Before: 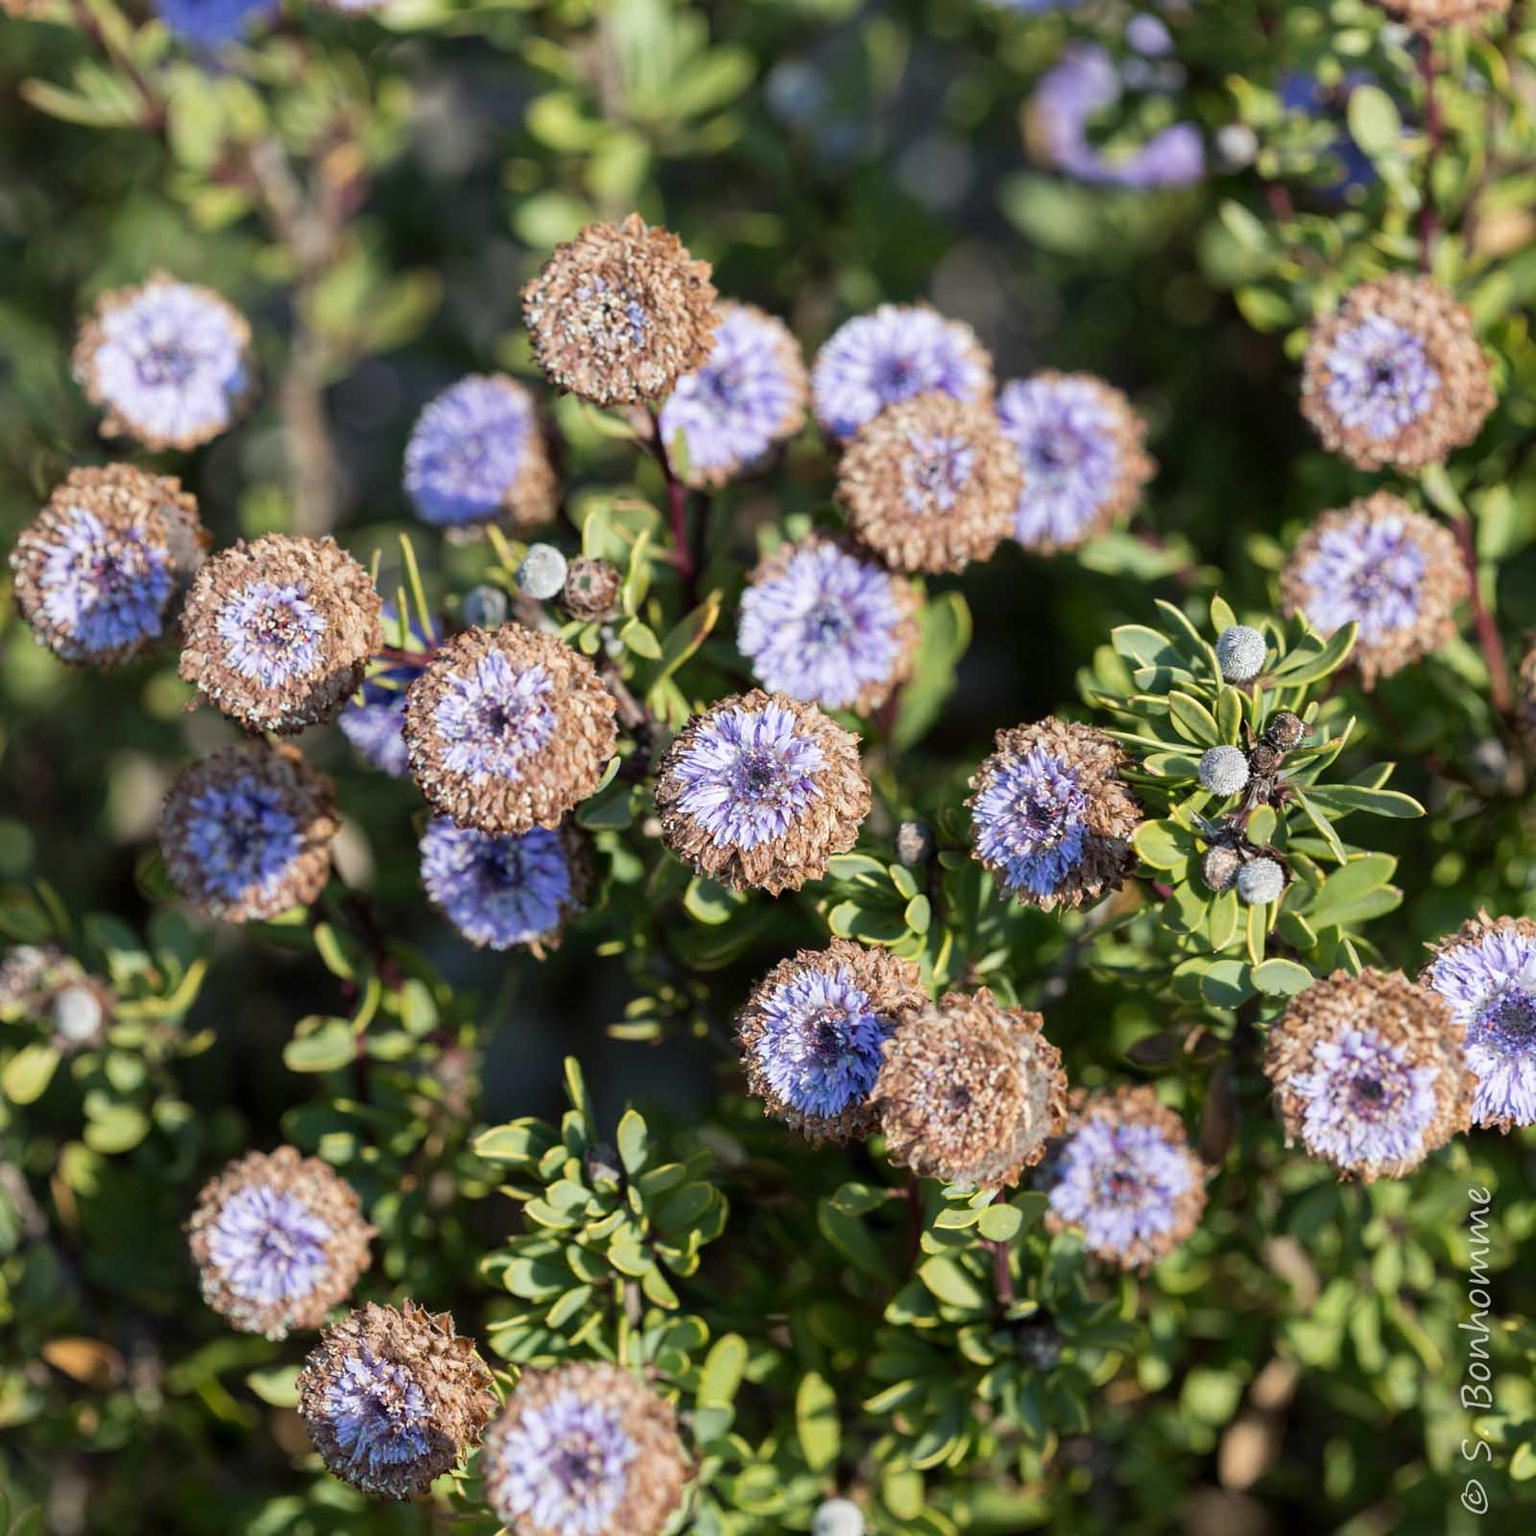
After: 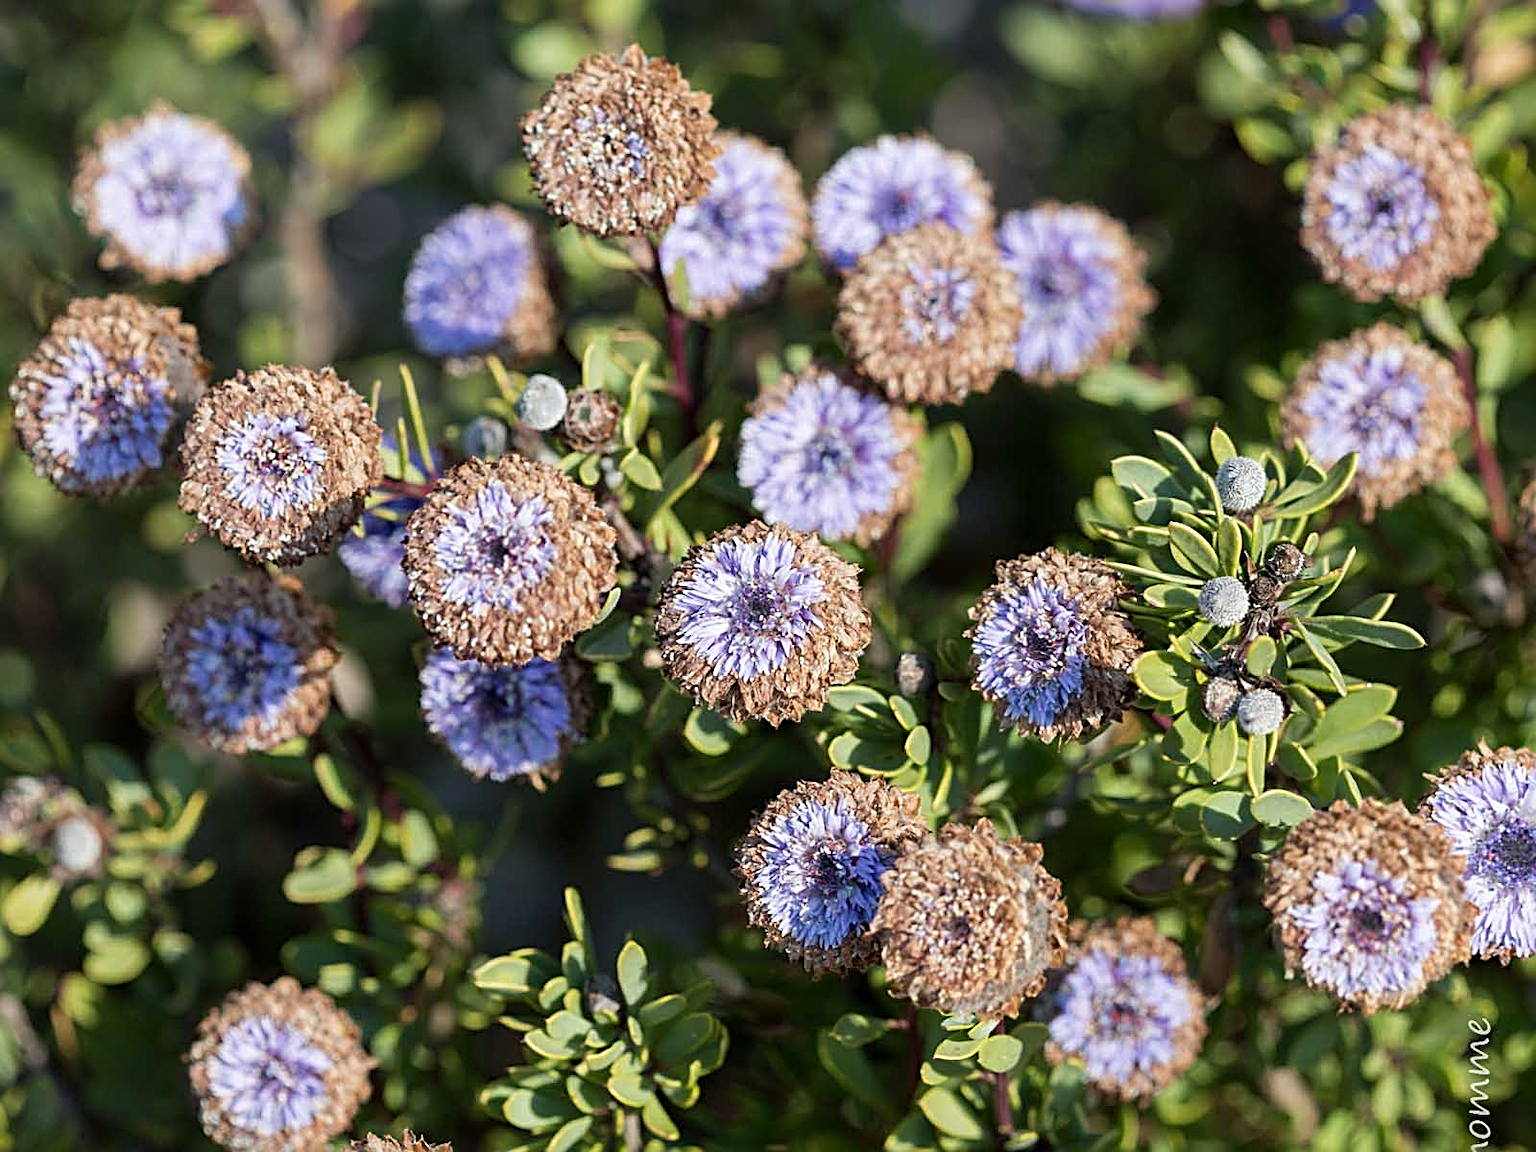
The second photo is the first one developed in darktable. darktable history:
crop: top 11.007%, bottom 13.896%
sharpen: radius 2.583, amount 0.695
